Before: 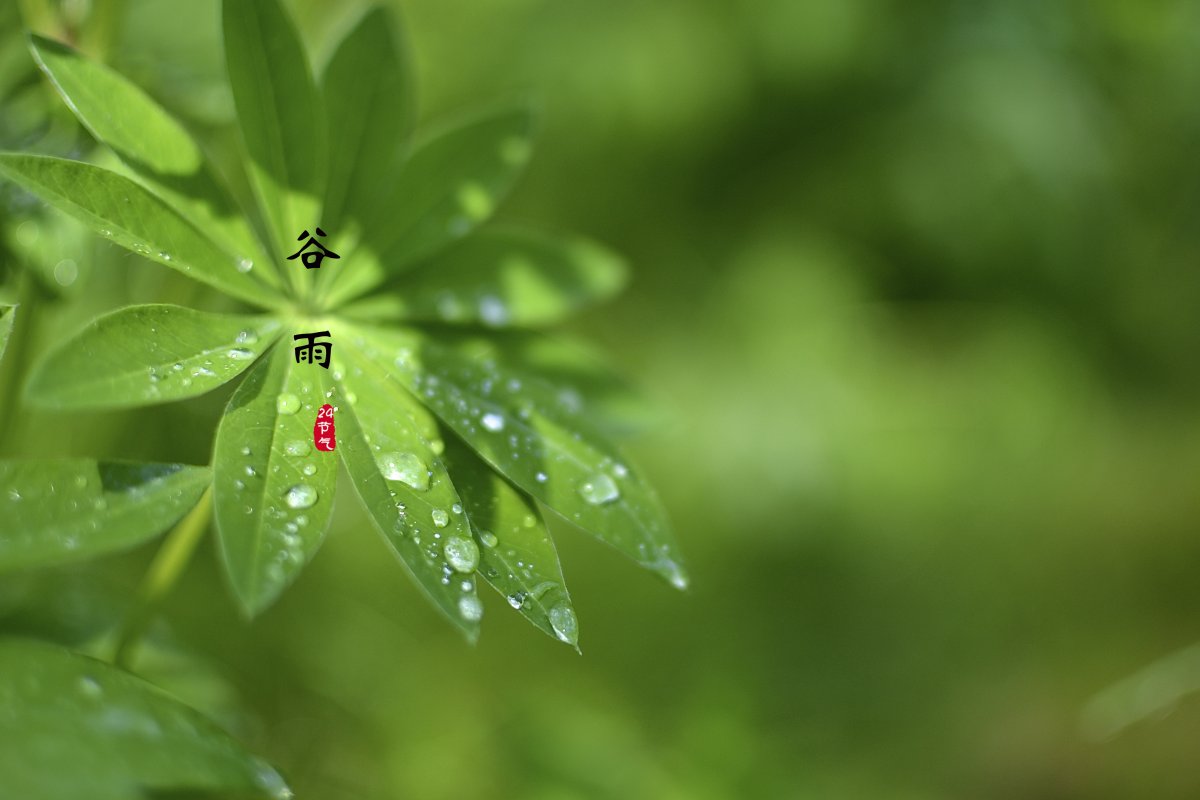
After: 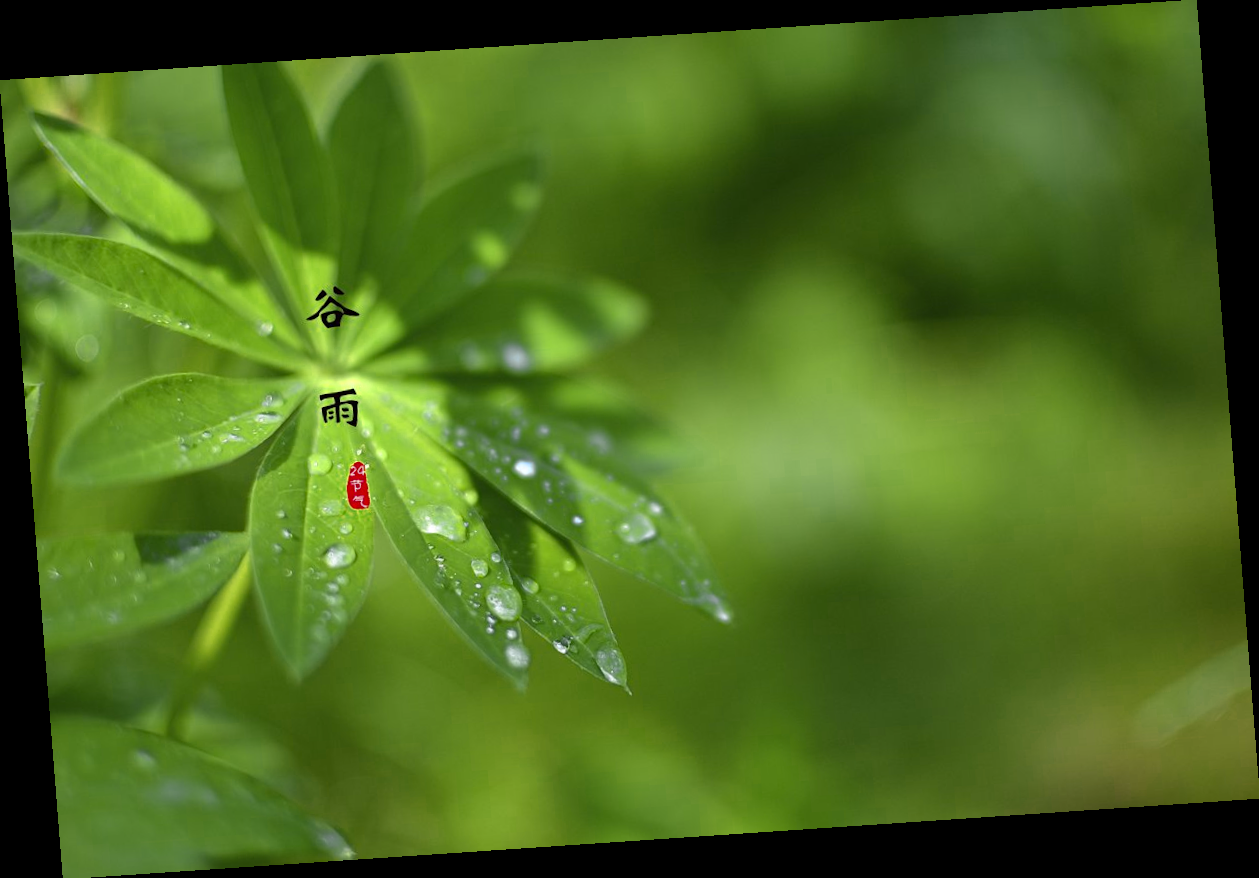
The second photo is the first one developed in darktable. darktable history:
rotate and perspective: rotation -4.2°, shear 0.006, automatic cropping off
tone equalizer: on, module defaults
color zones: curves: ch0 [(0.004, 0.305) (0.261, 0.623) (0.389, 0.399) (0.708, 0.571) (0.947, 0.34)]; ch1 [(0.025, 0.645) (0.229, 0.584) (0.326, 0.551) (0.484, 0.262) (0.757, 0.643)]
